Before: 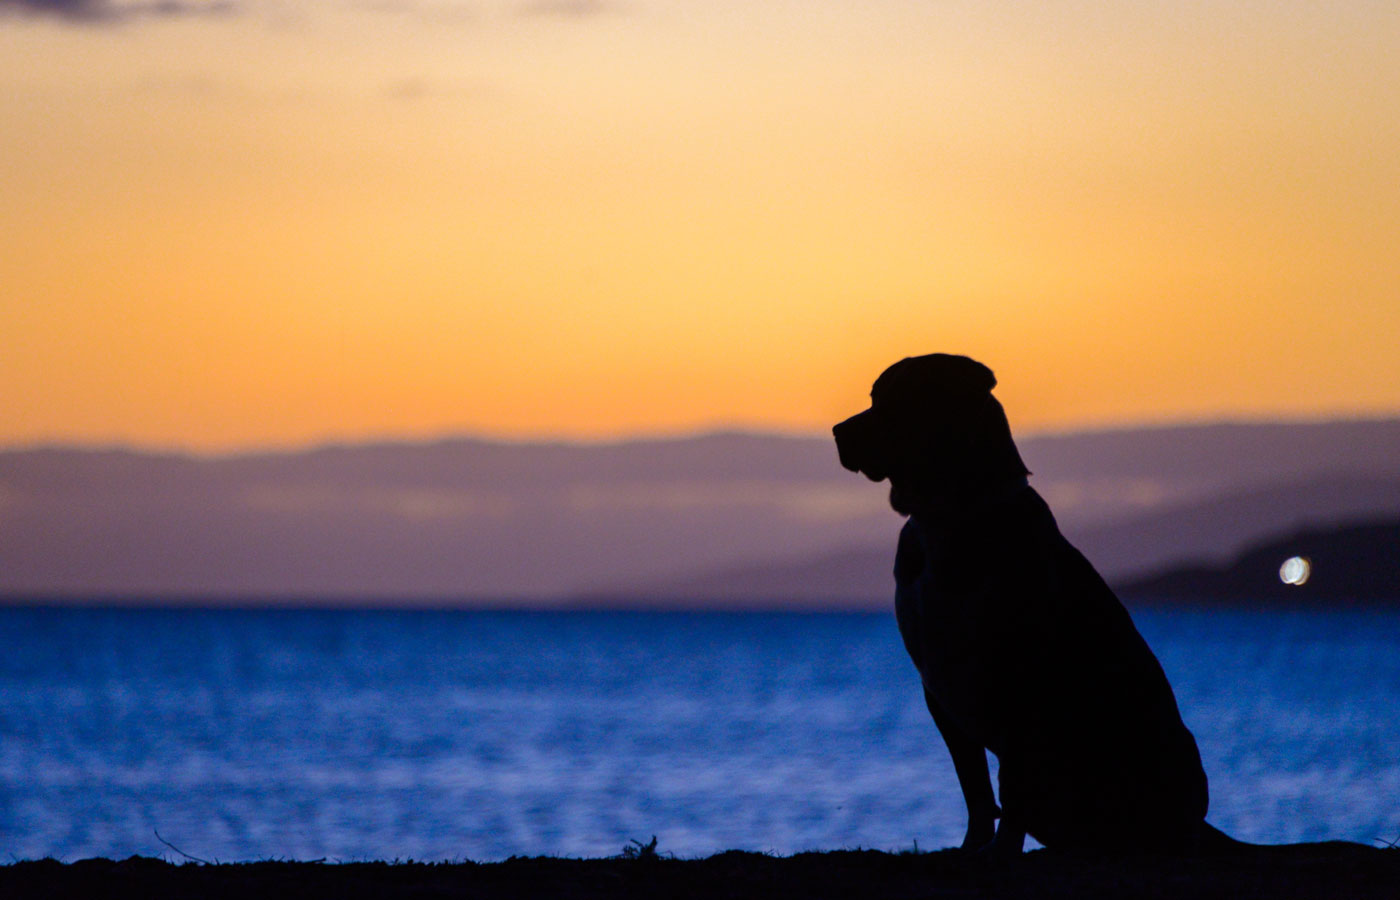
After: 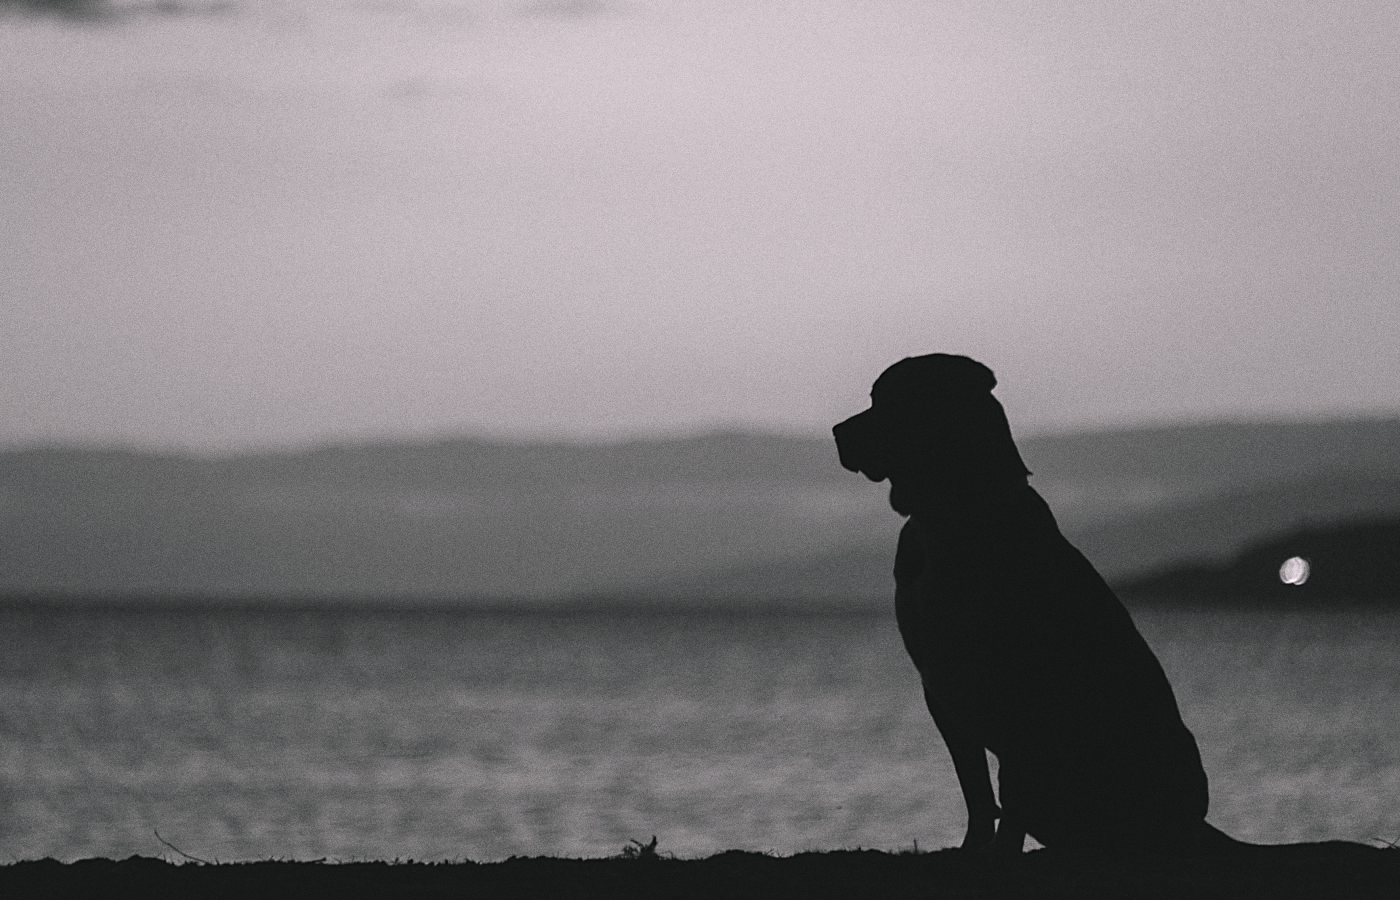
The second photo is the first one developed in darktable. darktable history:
exposure: black level correction -0.015, exposure -0.125 EV, compensate highlight preservation false
grain: on, module defaults
sharpen: on, module defaults
color calibration: output gray [0.267, 0.423, 0.267, 0], illuminant same as pipeline (D50), adaptation none (bypass)
color balance rgb: shadows lift › chroma 2%, shadows lift › hue 217.2°, power › chroma 0.25%, power › hue 60°, highlights gain › chroma 1.5%, highlights gain › hue 309.6°, global offset › luminance -0.5%, perceptual saturation grading › global saturation 15%, global vibrance 20%
